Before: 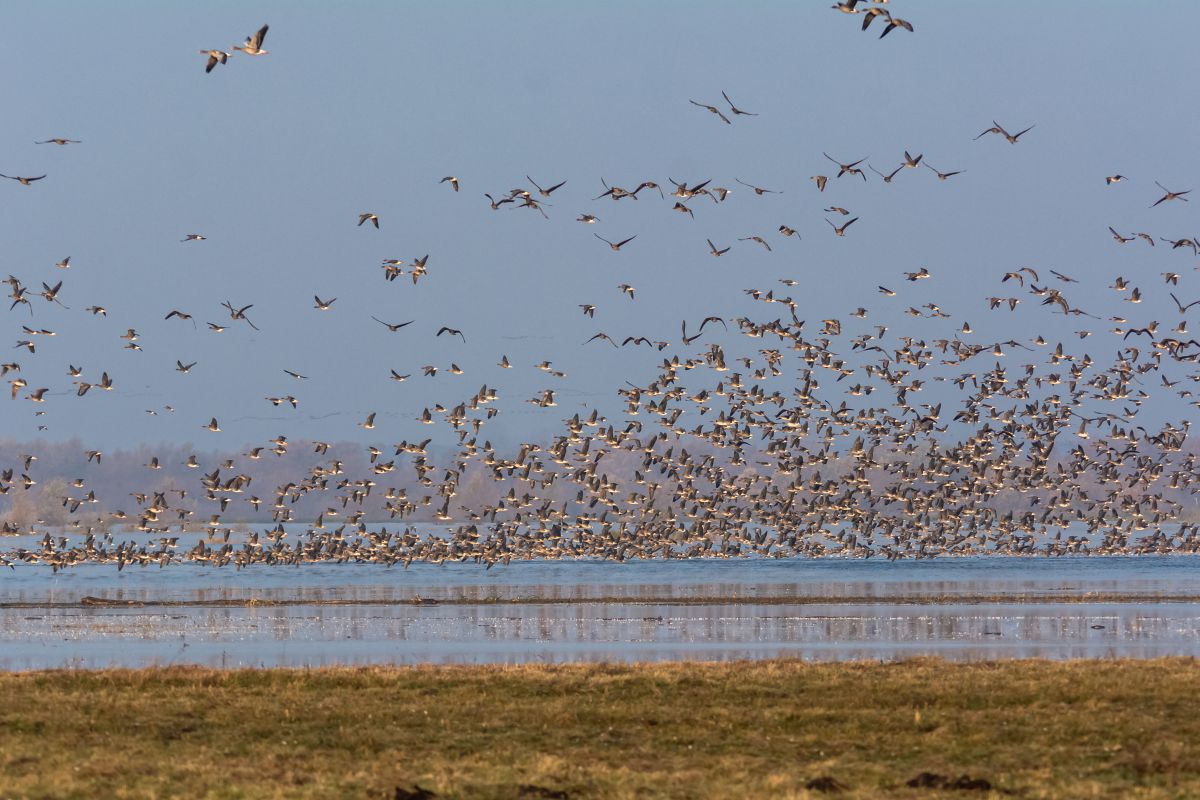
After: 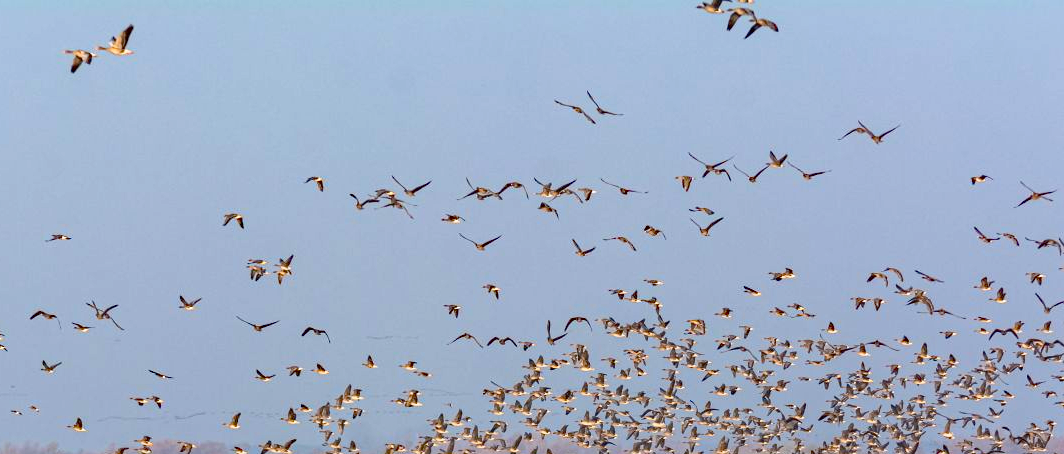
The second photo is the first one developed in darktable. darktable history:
contrast brightness saturation: contrast 0.203, brightness 0.168, saturation 0.227
contrast equalizer: y [[0.5, 0.488, 0.462, 0.461, 0.491, 0.5], [0.5 ×6], [0.5 ×6], [0 ×6], [0 ×6]]
haze removal: strength 0.302, distance 0.255, adaptive false
crop and rotate: left 11.326%, bottom 43.248%
